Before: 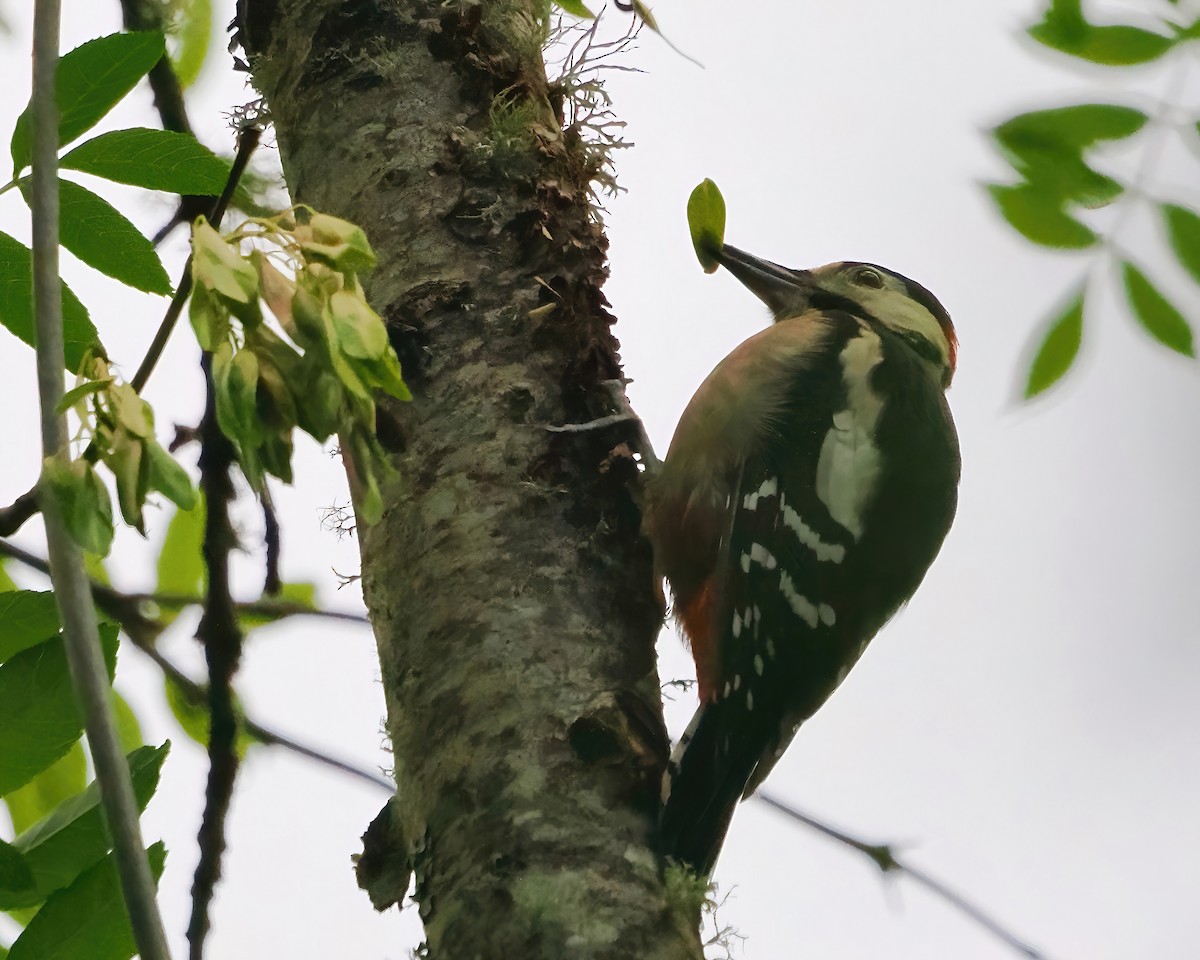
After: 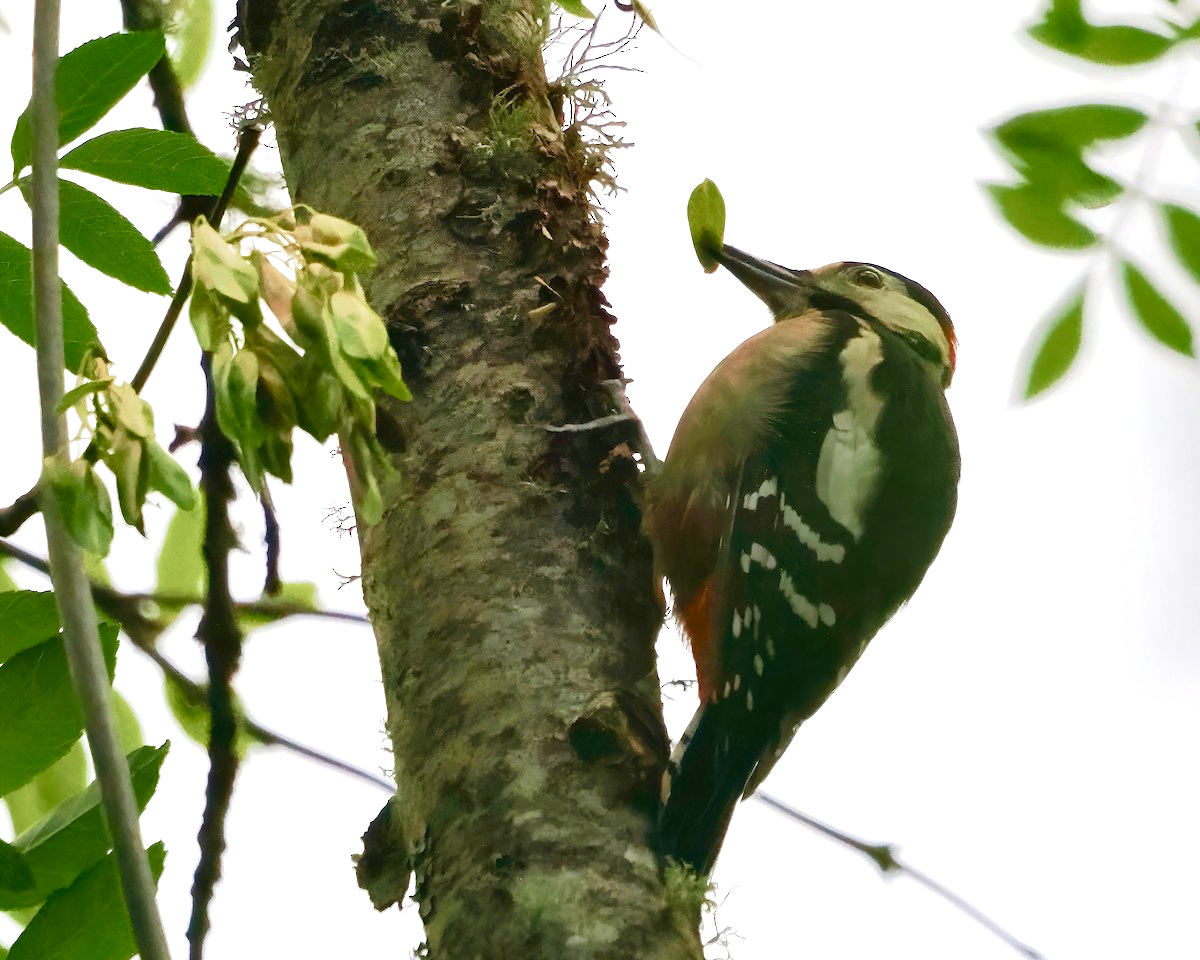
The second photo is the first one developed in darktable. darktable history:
color balance rgb: global offset › luminance -0.253%, perceptual saturation grading › global saturation 20%, perceptual saturation grading › highlights -49.739%, perceptual saturation grading › shadows 24.579%
velvia: on, module defaults
exposure: exposure 0.652 EV, compensate exposure bias true, compensate highlight preservation false
